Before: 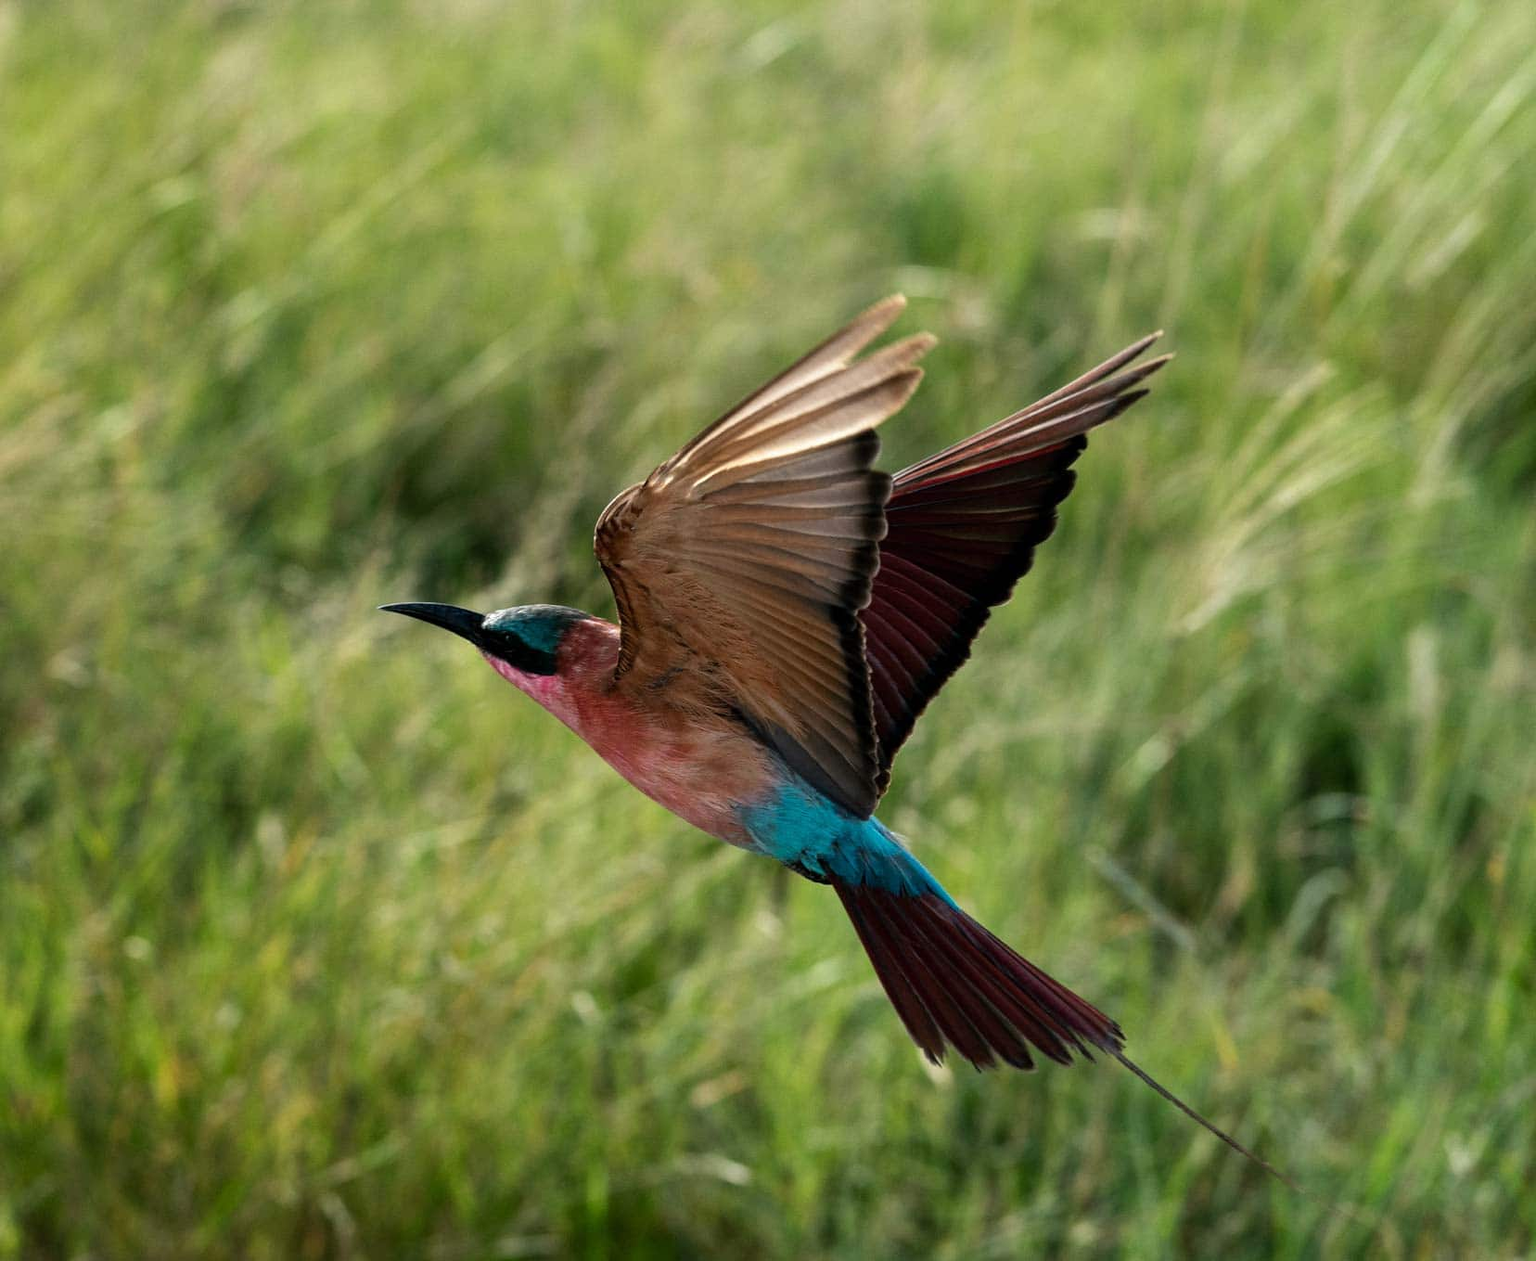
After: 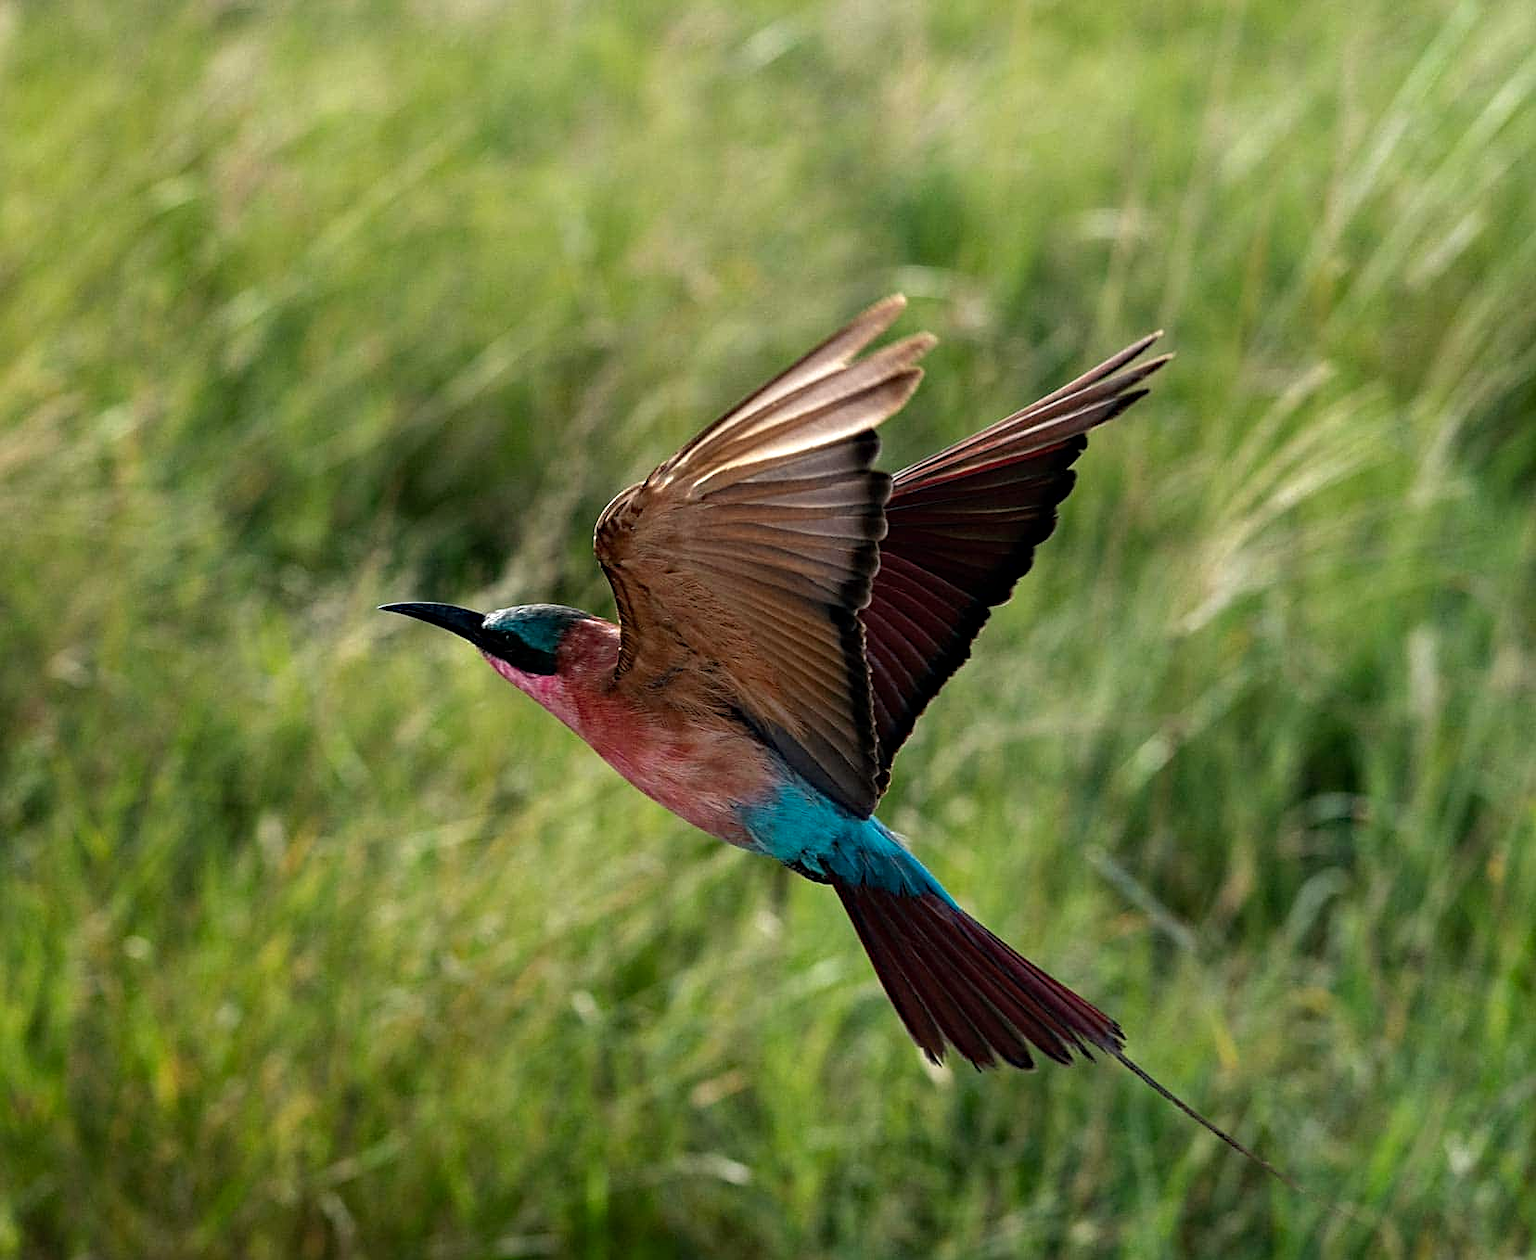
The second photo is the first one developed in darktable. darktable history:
white balance: red 1, blue 1
haze removal: compatibility mode true, adaptive false
sharpen: on, module defaults
